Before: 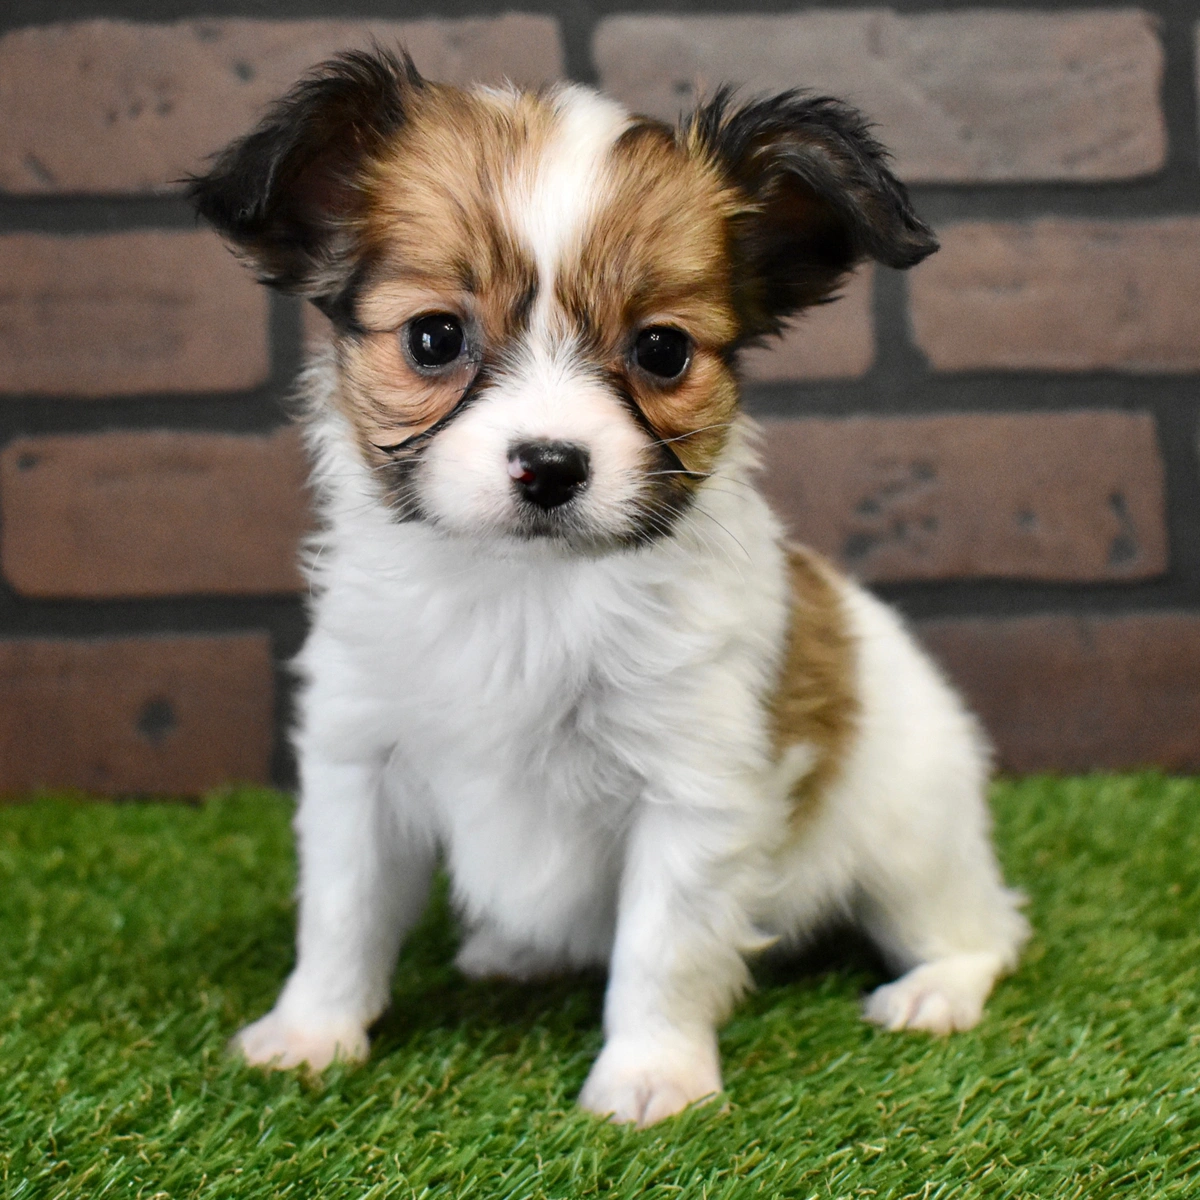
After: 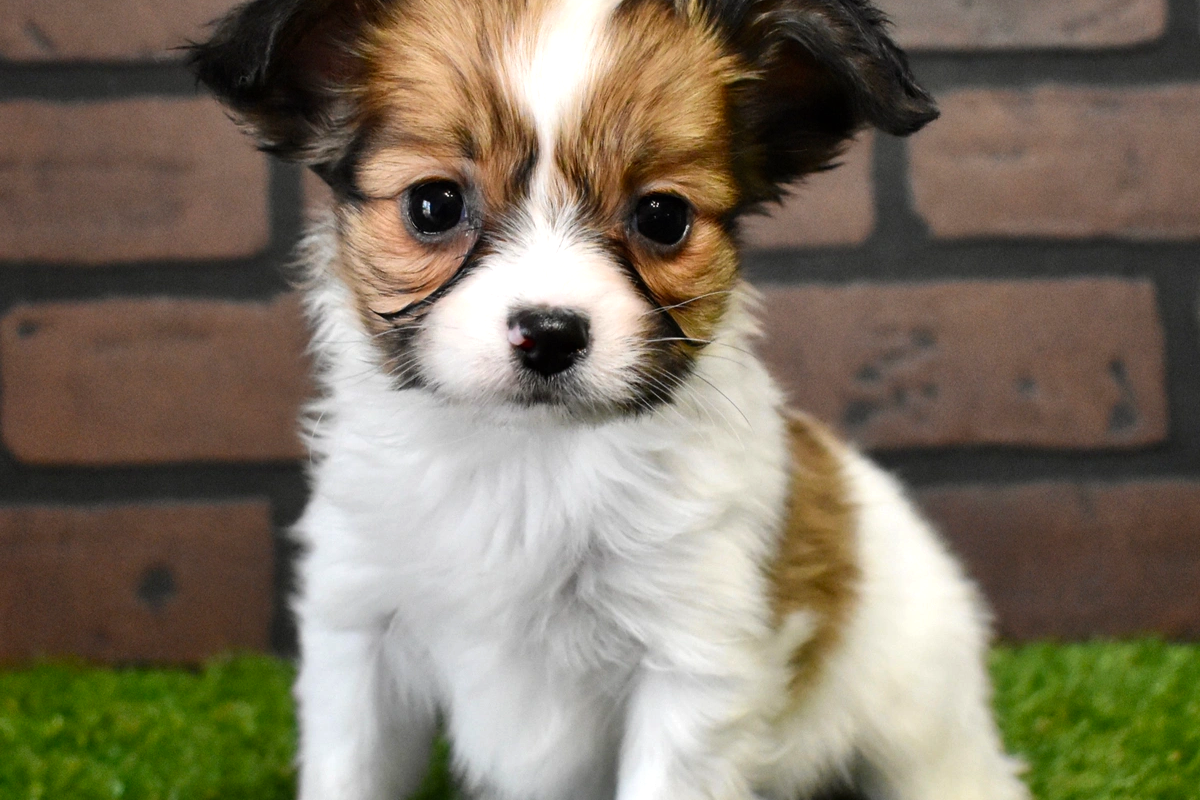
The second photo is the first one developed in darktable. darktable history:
color balance: contrast 8.5%, output saturation 105%
crop: top 11.166%, bottom 22.168%
